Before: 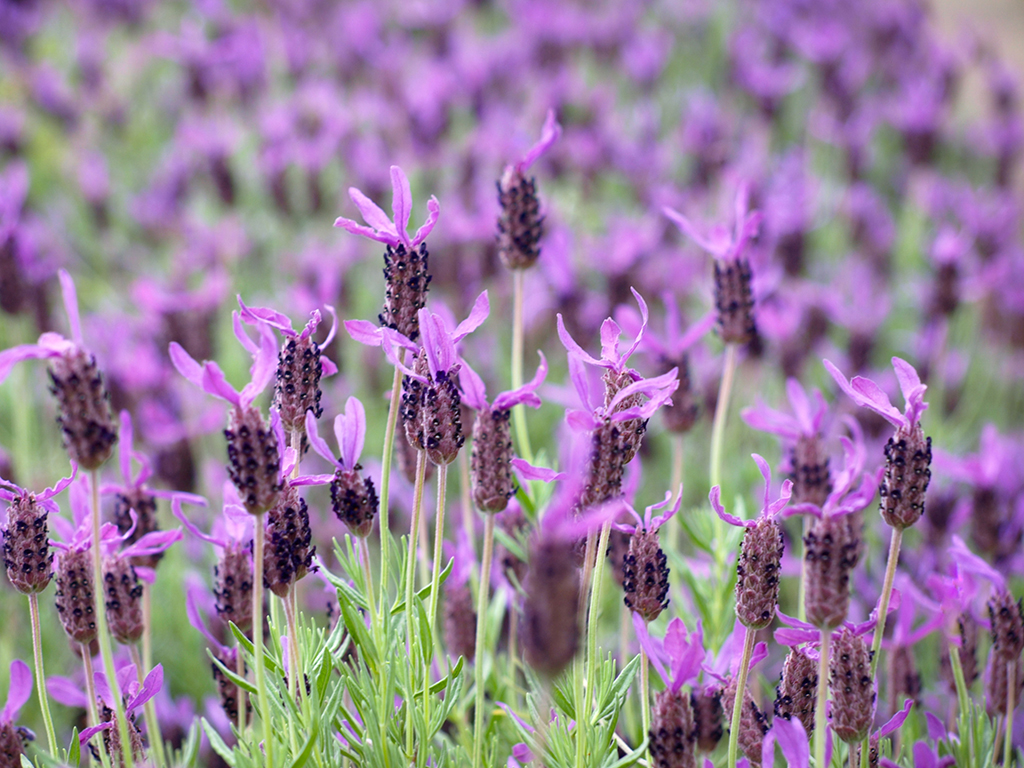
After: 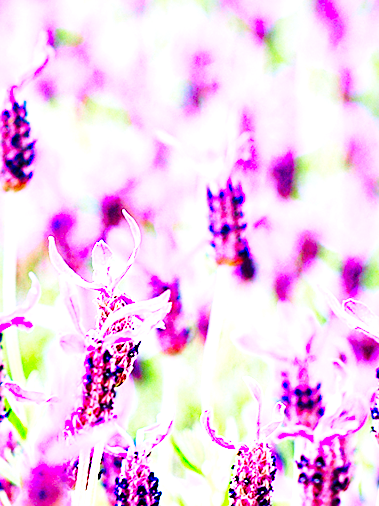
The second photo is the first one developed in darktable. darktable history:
base curve: curves: ch0 [(0, 0) (0.028, 0.03) (0.121, 0.232) (0.46, 0.748) (0.859, 0.968) (1, 1)], preserve colors none
sharpen: on, module defaults
contrast equalizer: octaves 7, y [[0.6 ×6], [0.55 ×6], [0 ×6], [0 ×6], [0 ×6]]
color correction: highlights a* 1.51, highlights b* -1.78, saturation 2.47
crop and rotate: left 49.628%, top 10.1%, right 13.27%, bottom 23.917%
exposure: black level correction -0.006, exposure 1 EV, compensate highlight preservation false
tone equalizer: -8 EV -0.725 EV, -7 EV -0.674 EV, -6 EV -0.601 EV, -5 EV -0.39 EV, -3 EV 0.4 EV, -2 EV 0.6 EV, -1 EV 0.691 EV, +0 EV 0.74 EV
